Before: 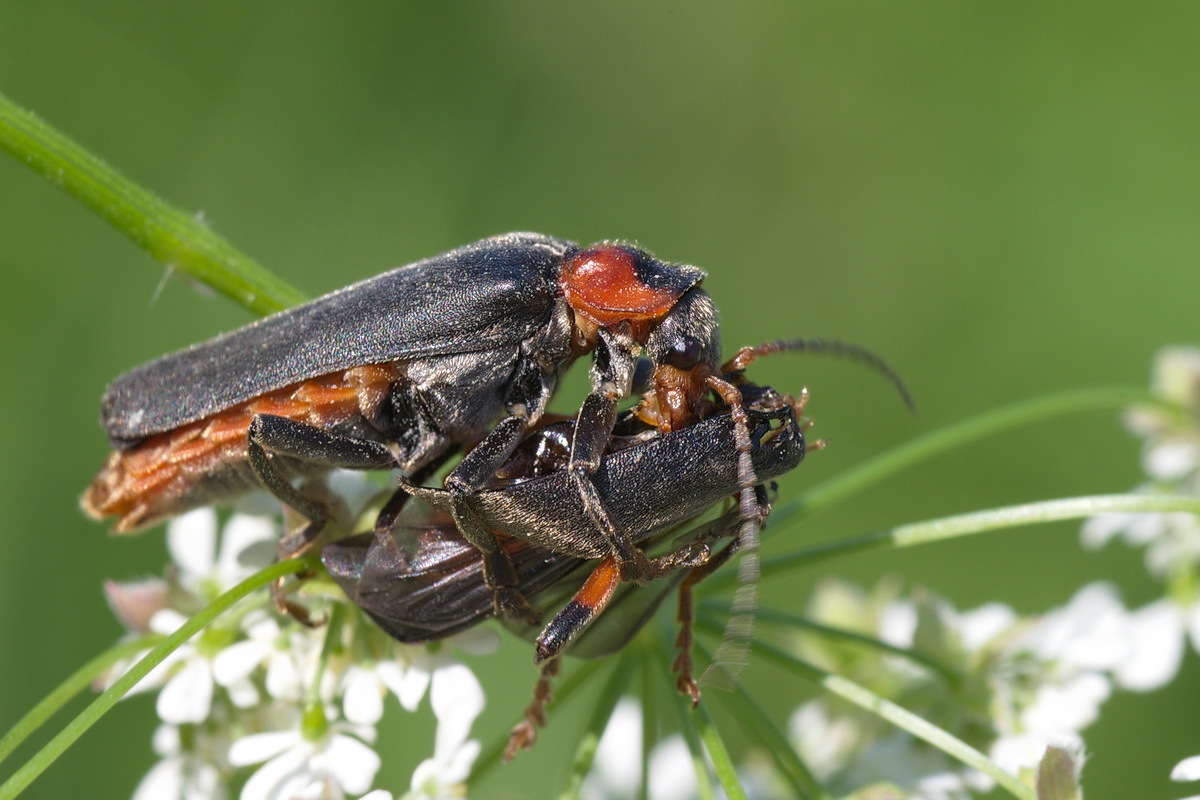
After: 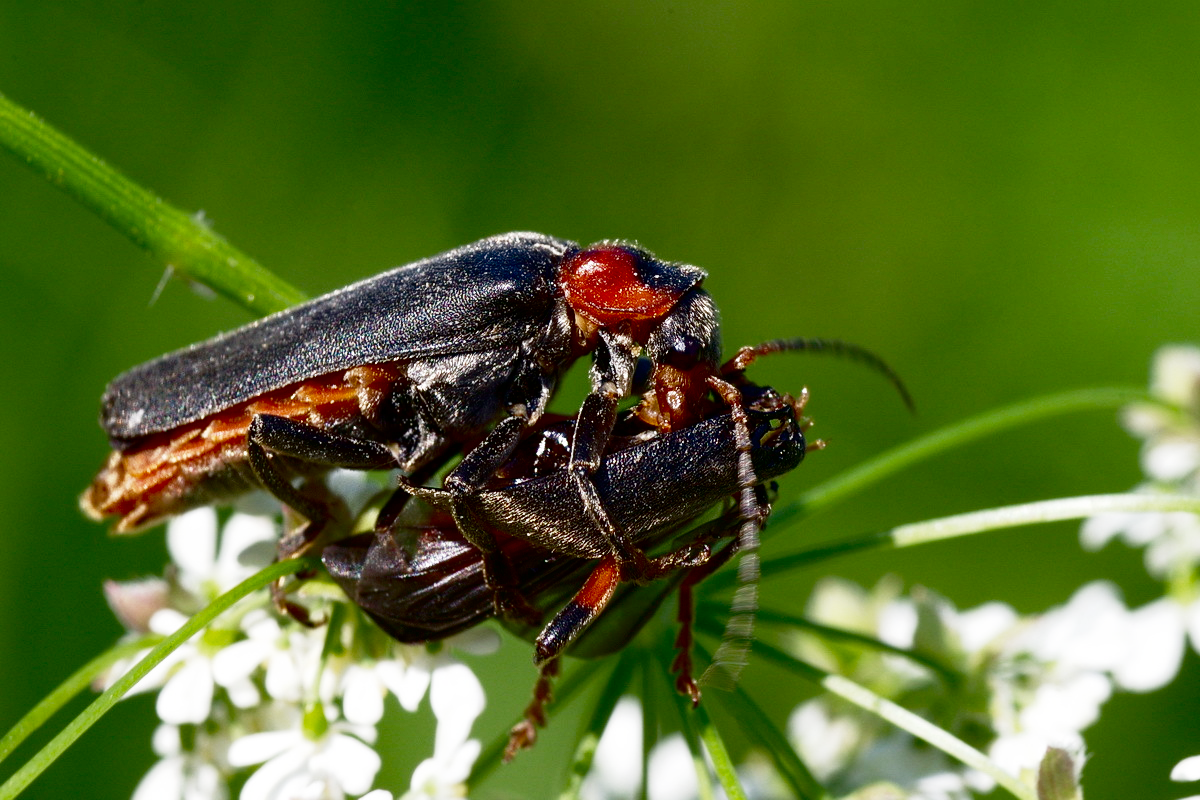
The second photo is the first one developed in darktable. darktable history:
contrast brightness saturation: contrast 0.093, brightness -0.607, saturation 0.17
base curve: curves: ch0 [(0, 0) (0.028, 0.03) (0.121, 0.232) (0.46, 0.748) (0.859, 0.968) (1, 1)], preserve colors none
